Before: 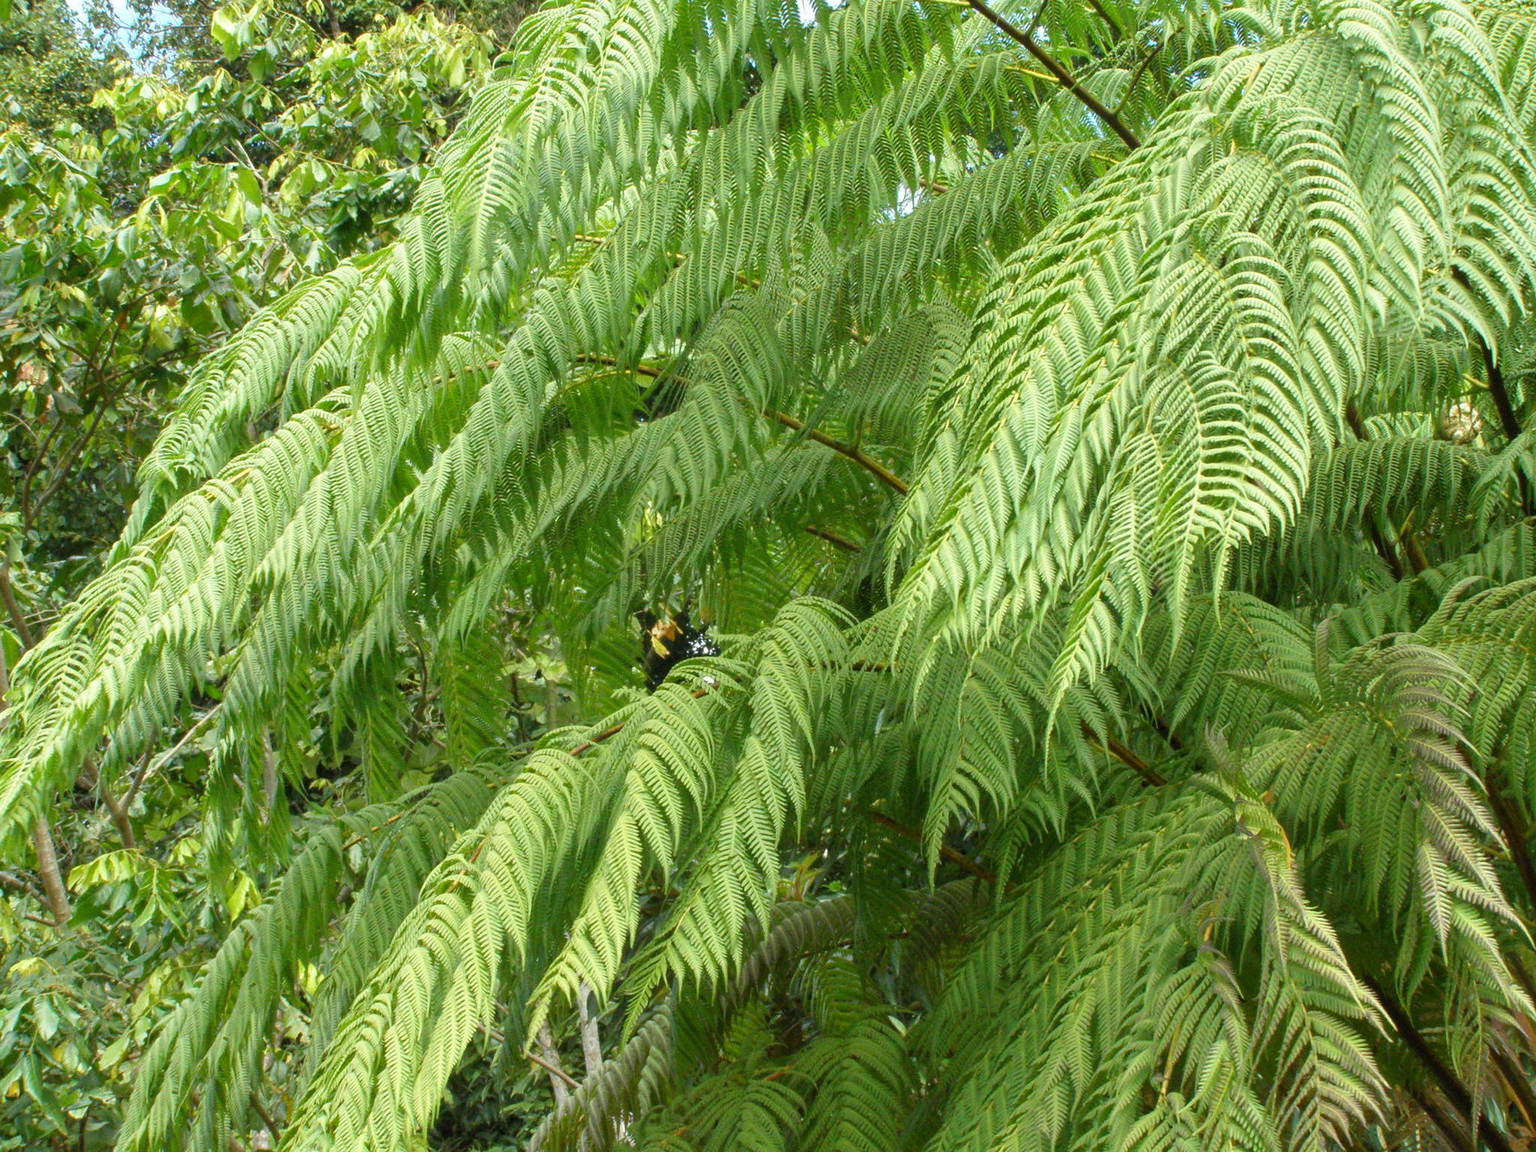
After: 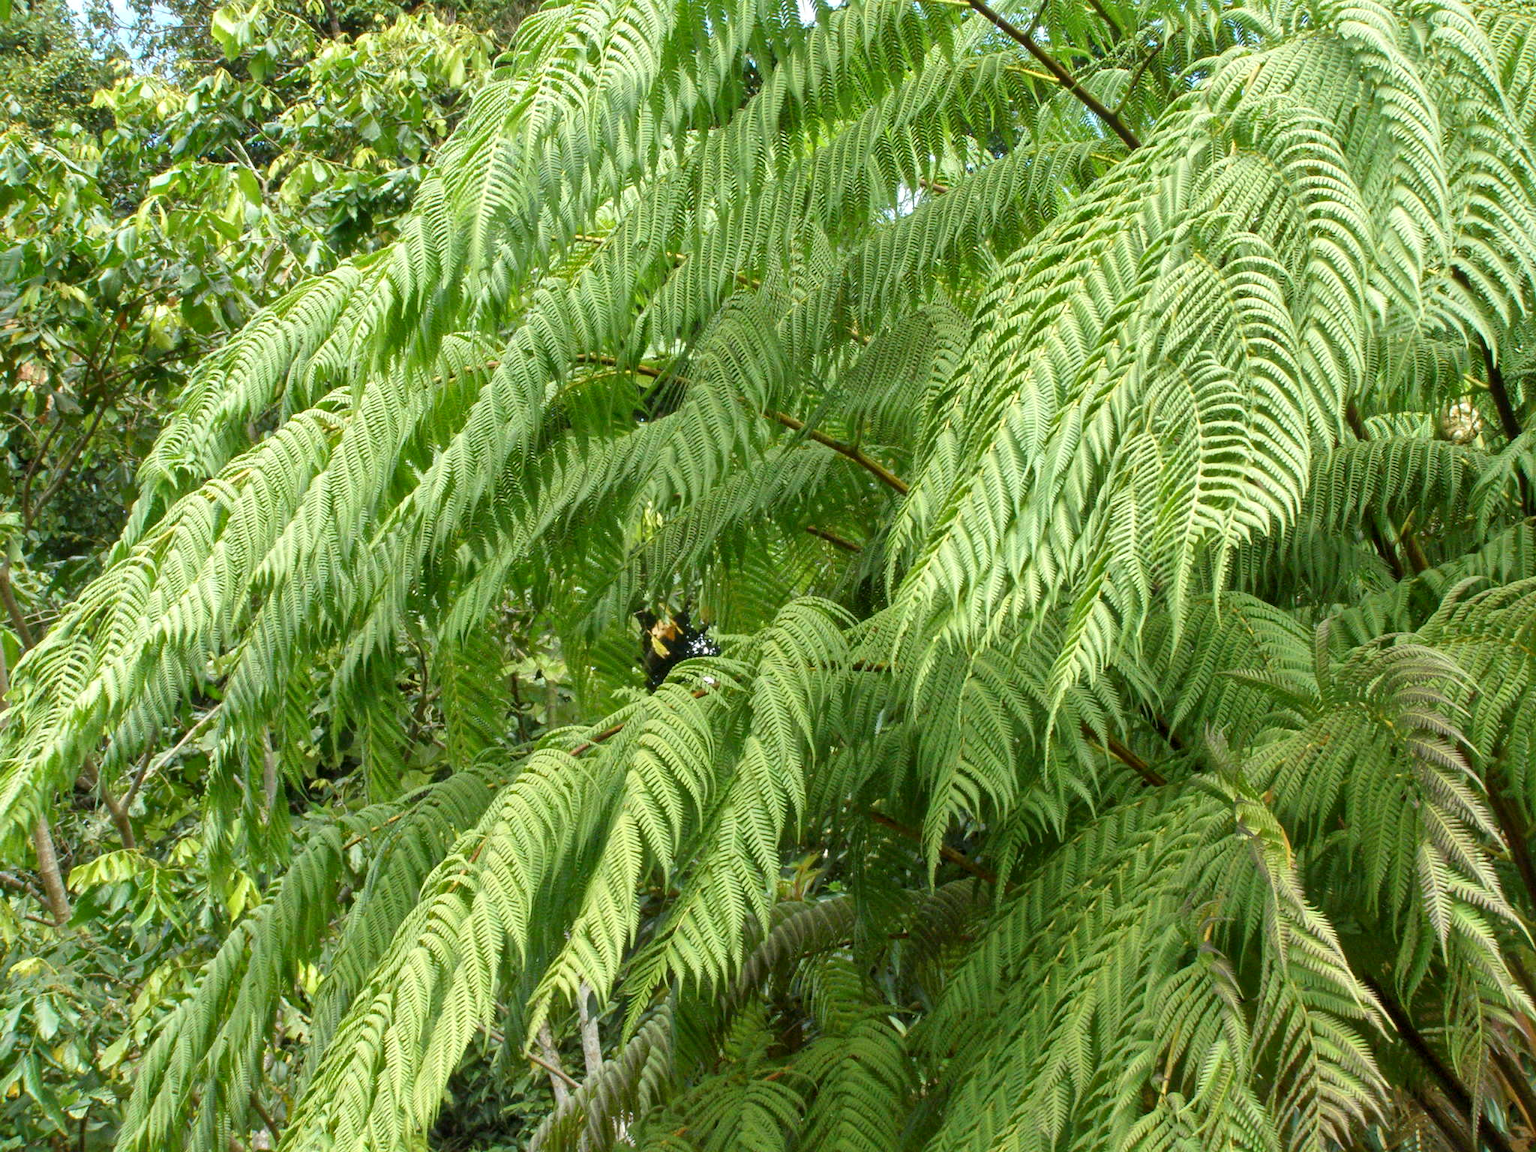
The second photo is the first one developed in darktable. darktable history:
local contrast: mode bilateral grid, contrast 19, coarseness 50, detail 131%, midtone range 0.2
